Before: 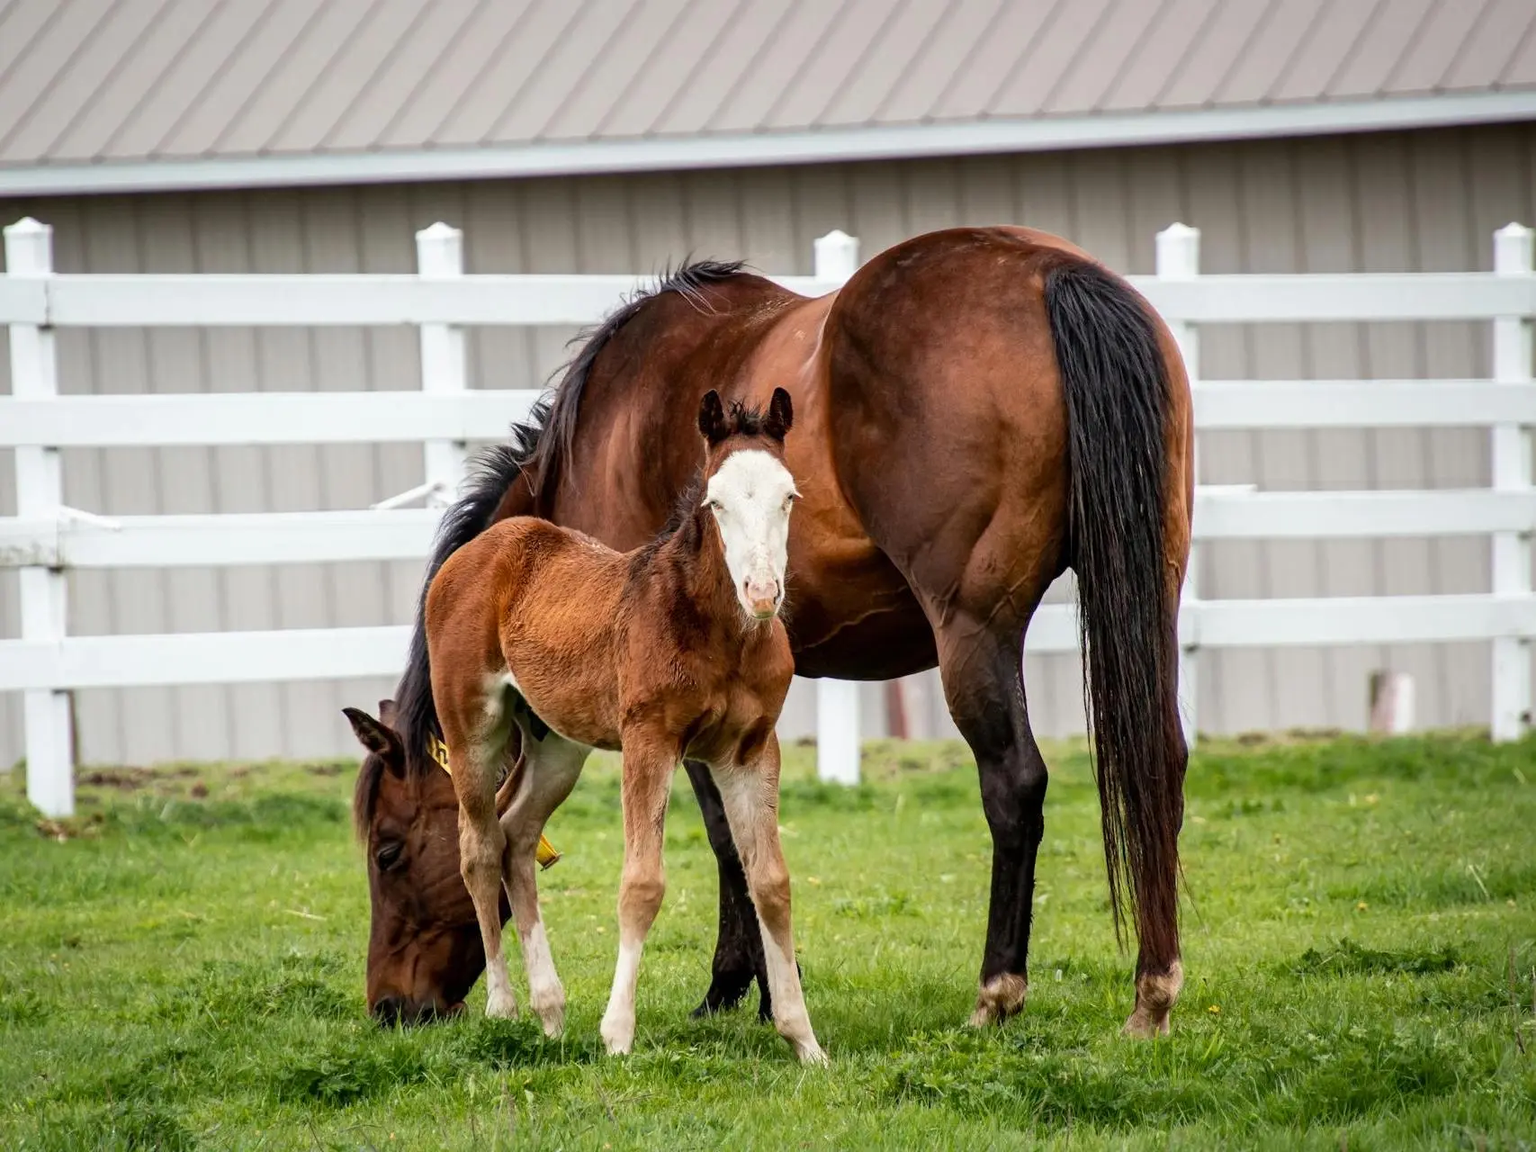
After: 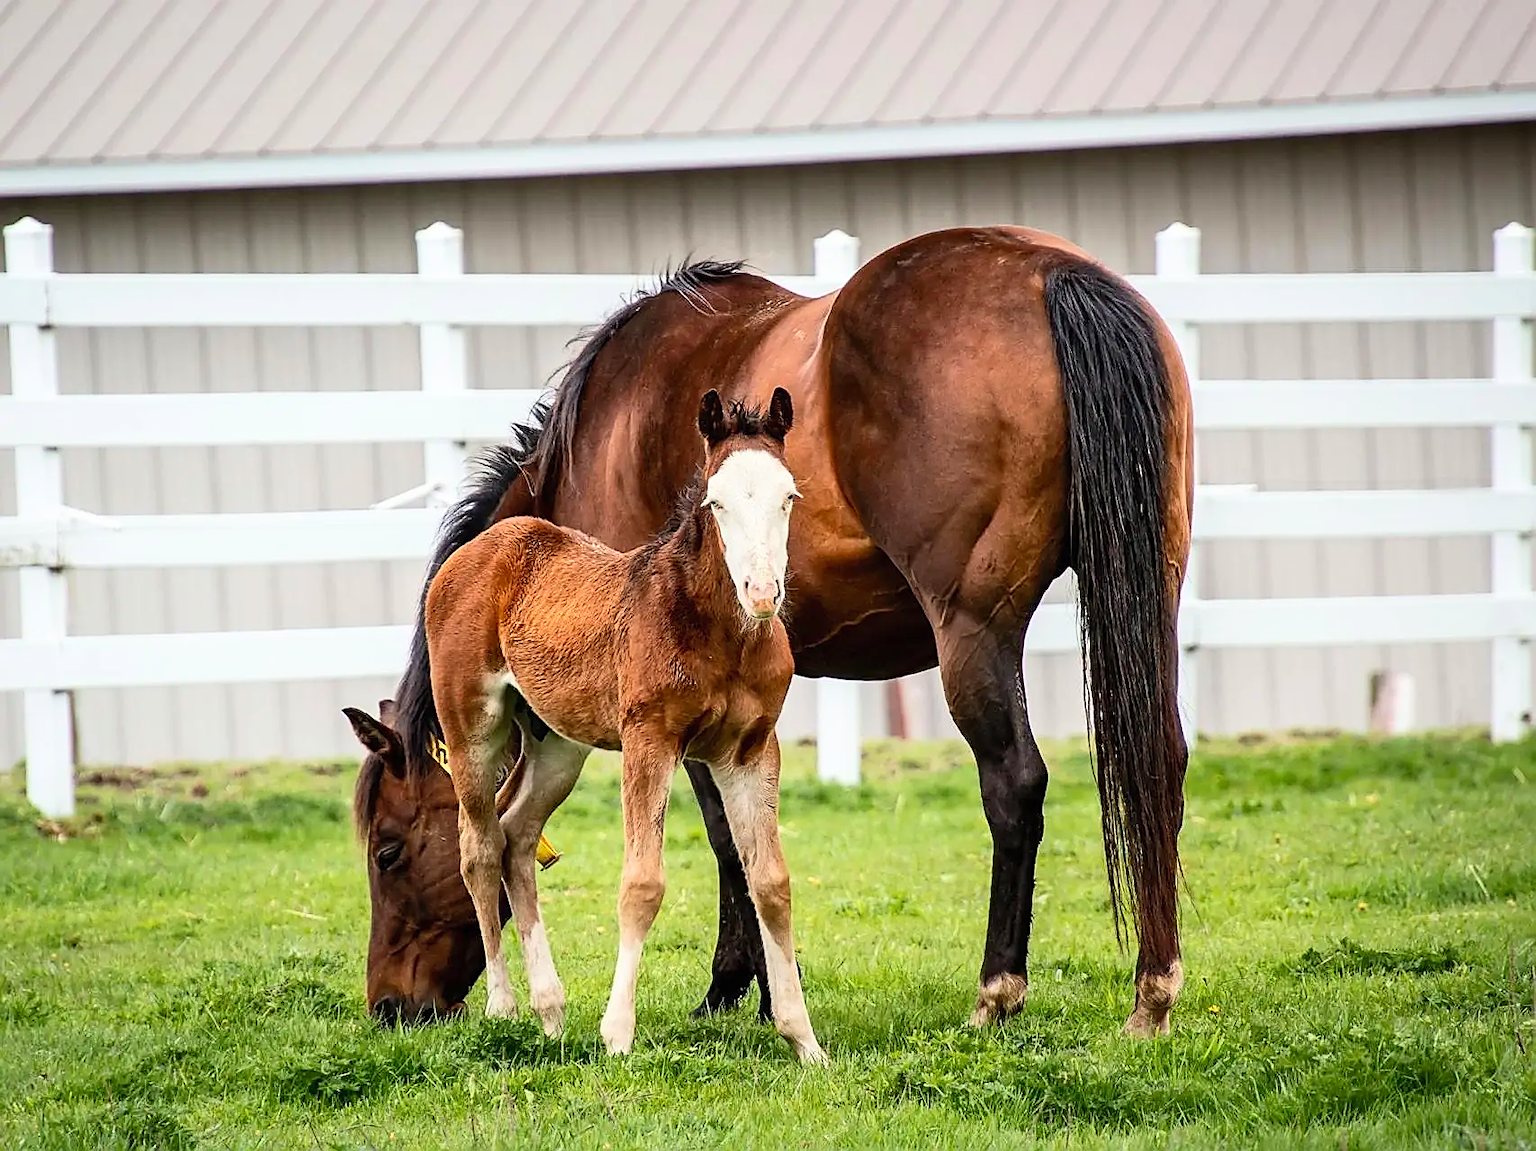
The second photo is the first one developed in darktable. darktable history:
sharpen: radius 1.391, amount 1.244, threshold 0.692
contrast brightness saturation: contrast 0.198, brightness 0.15, saturation 0.148
